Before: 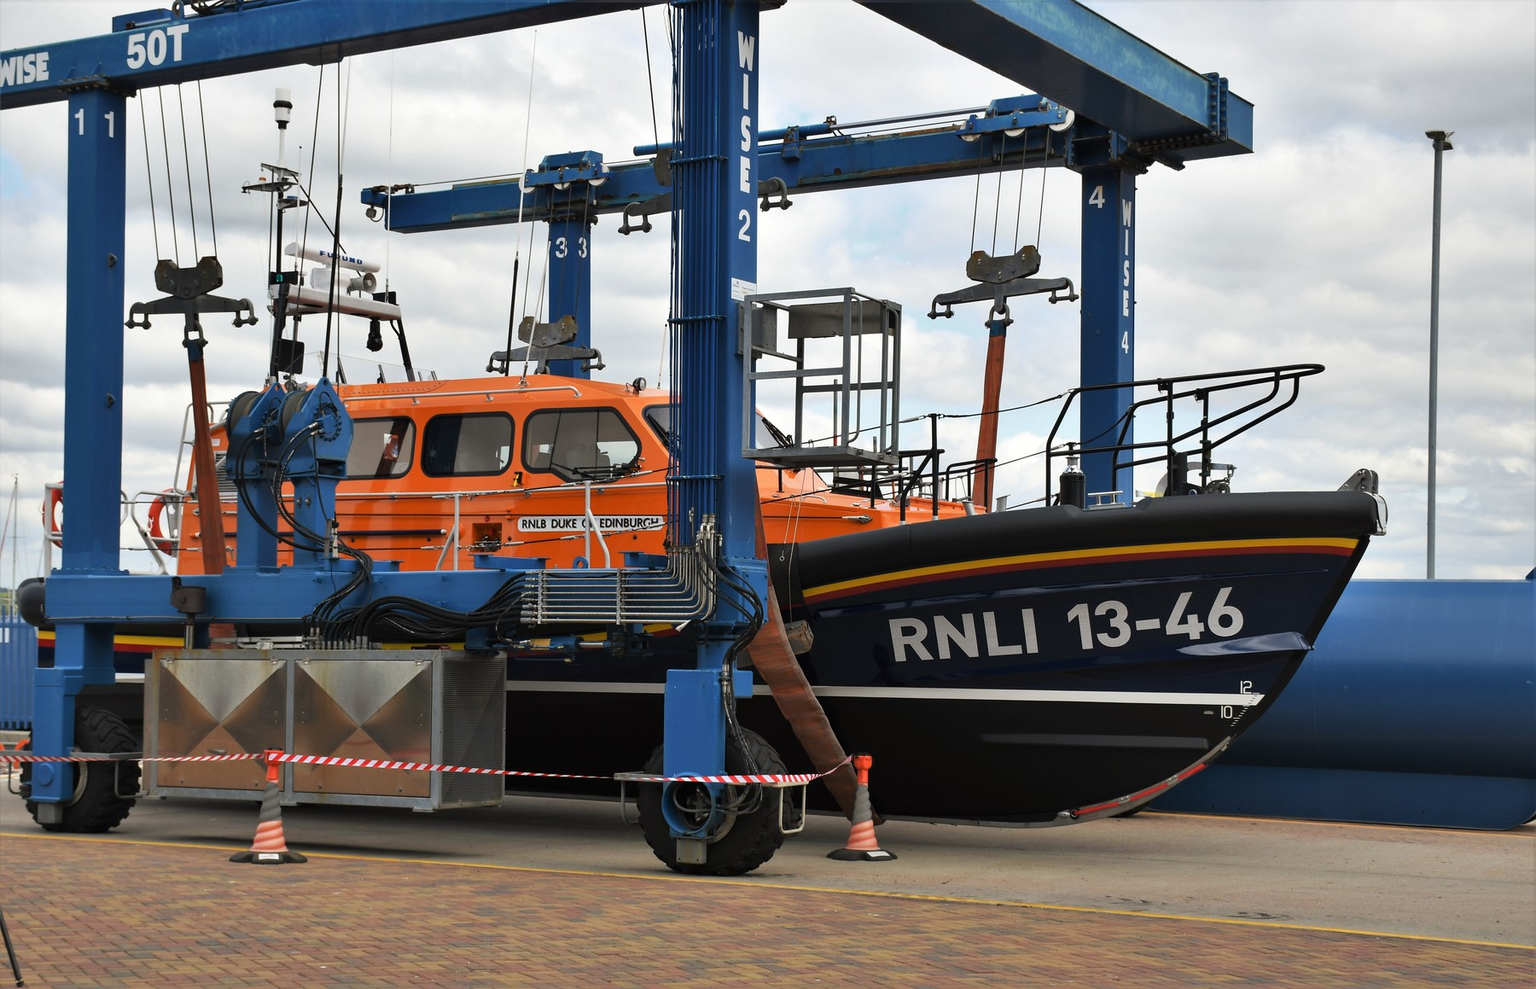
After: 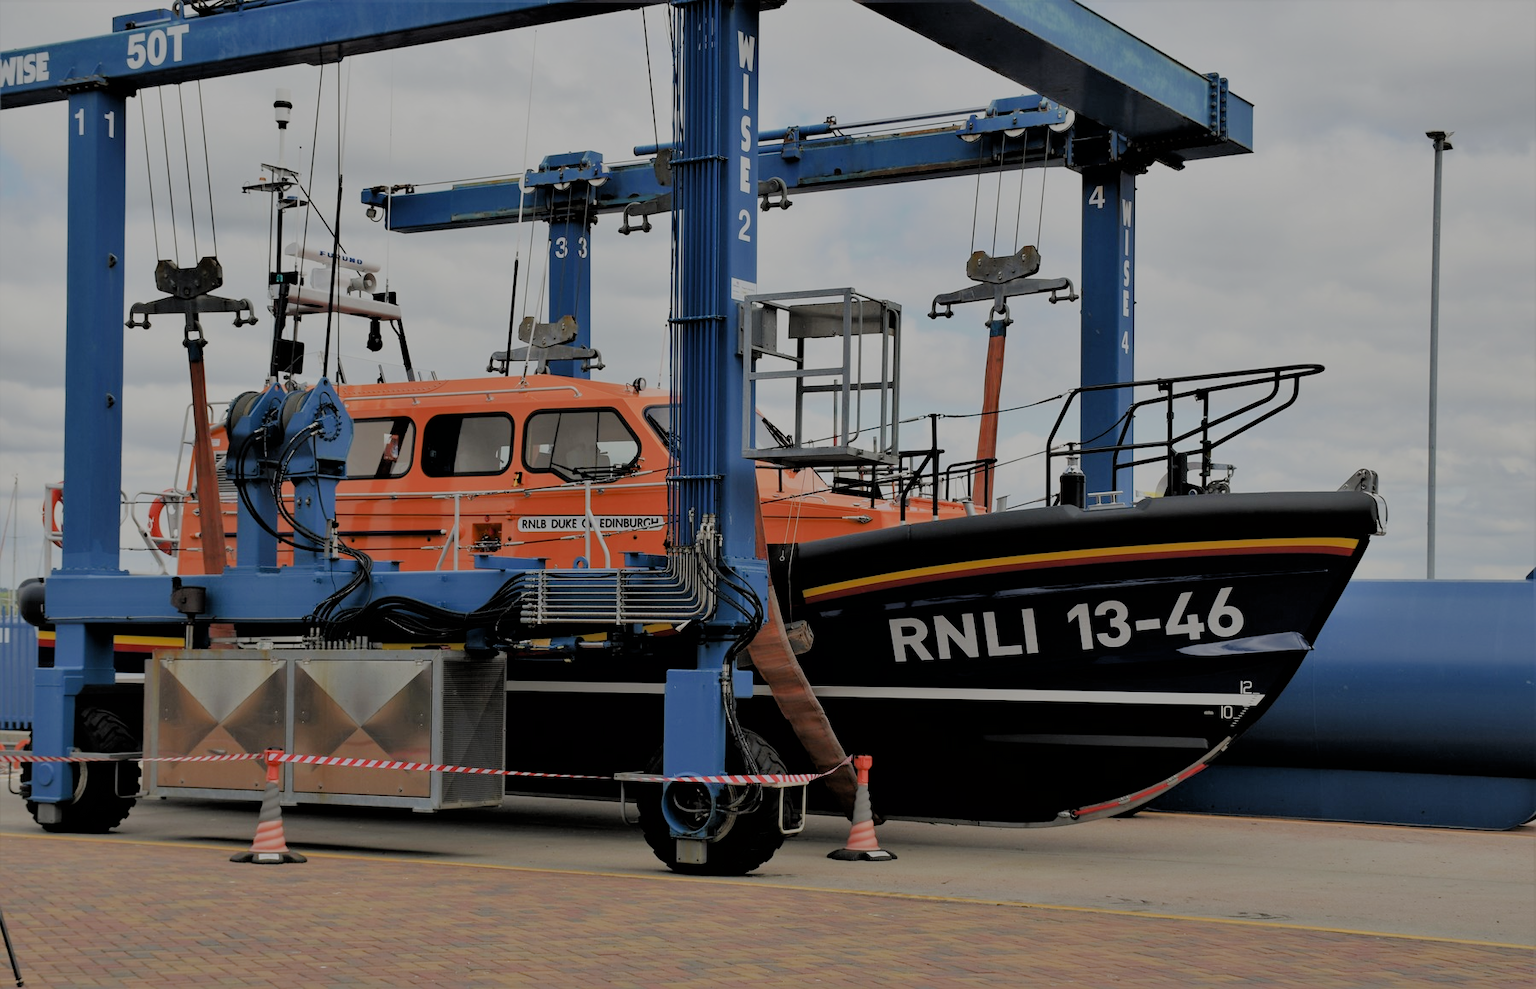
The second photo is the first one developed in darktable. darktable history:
filmic rgb: black relative exposure -4.42 EV, white relative exposure 6.56 EV, hardness 1.92, contrast 0.51, iterations of high-quality reconstruction 0
